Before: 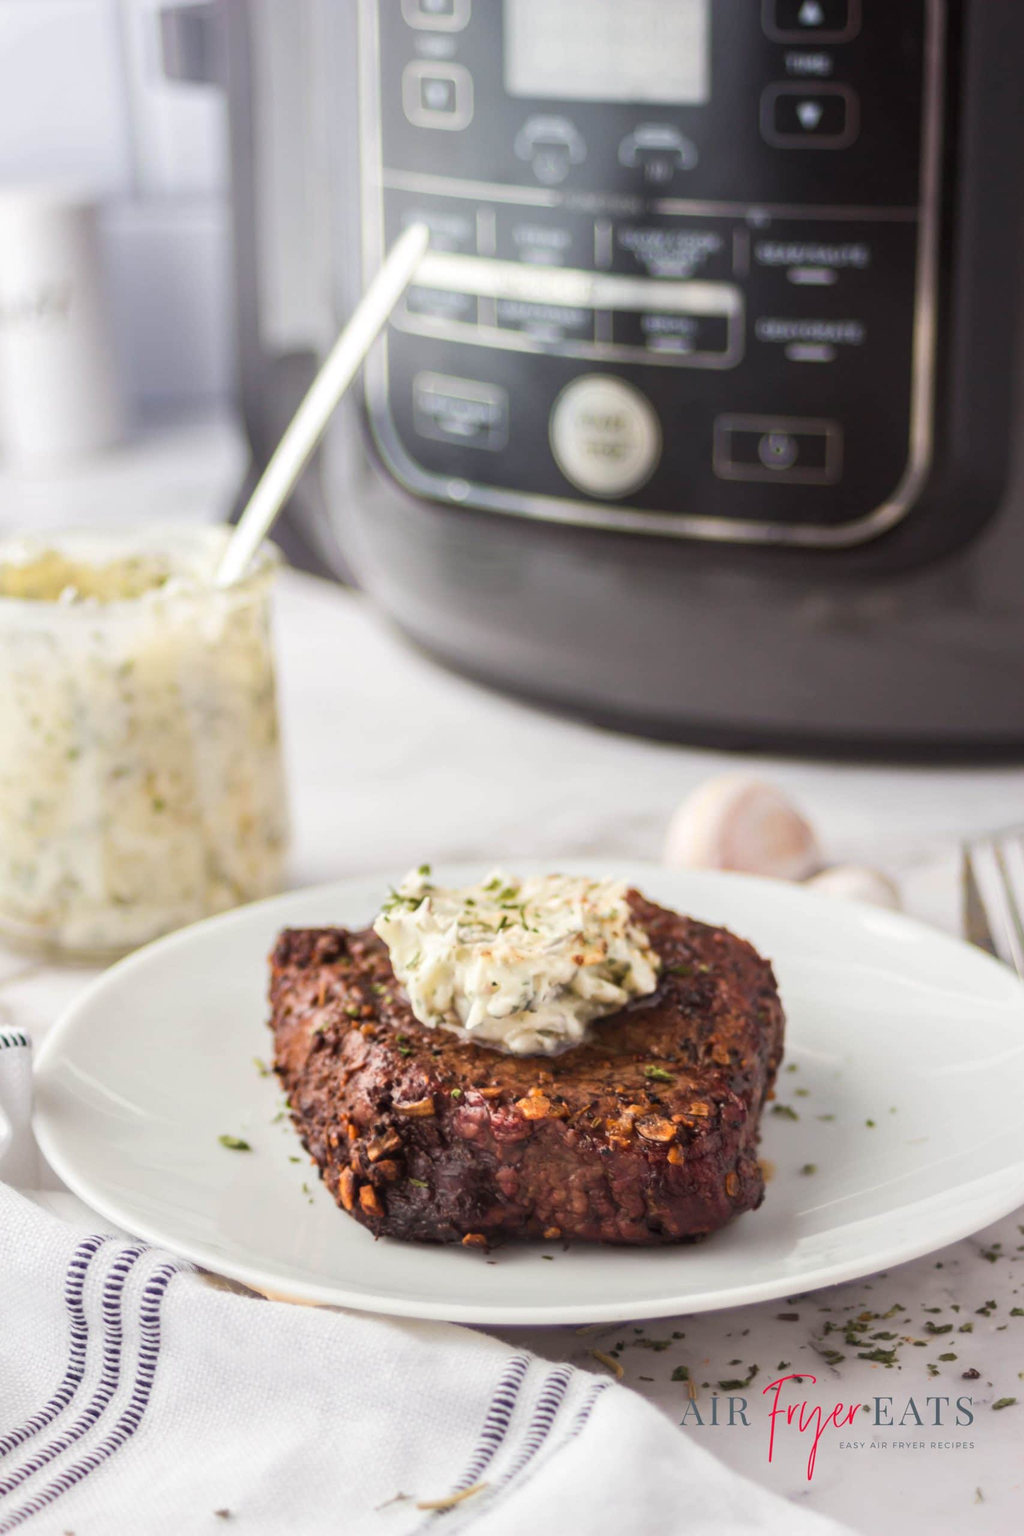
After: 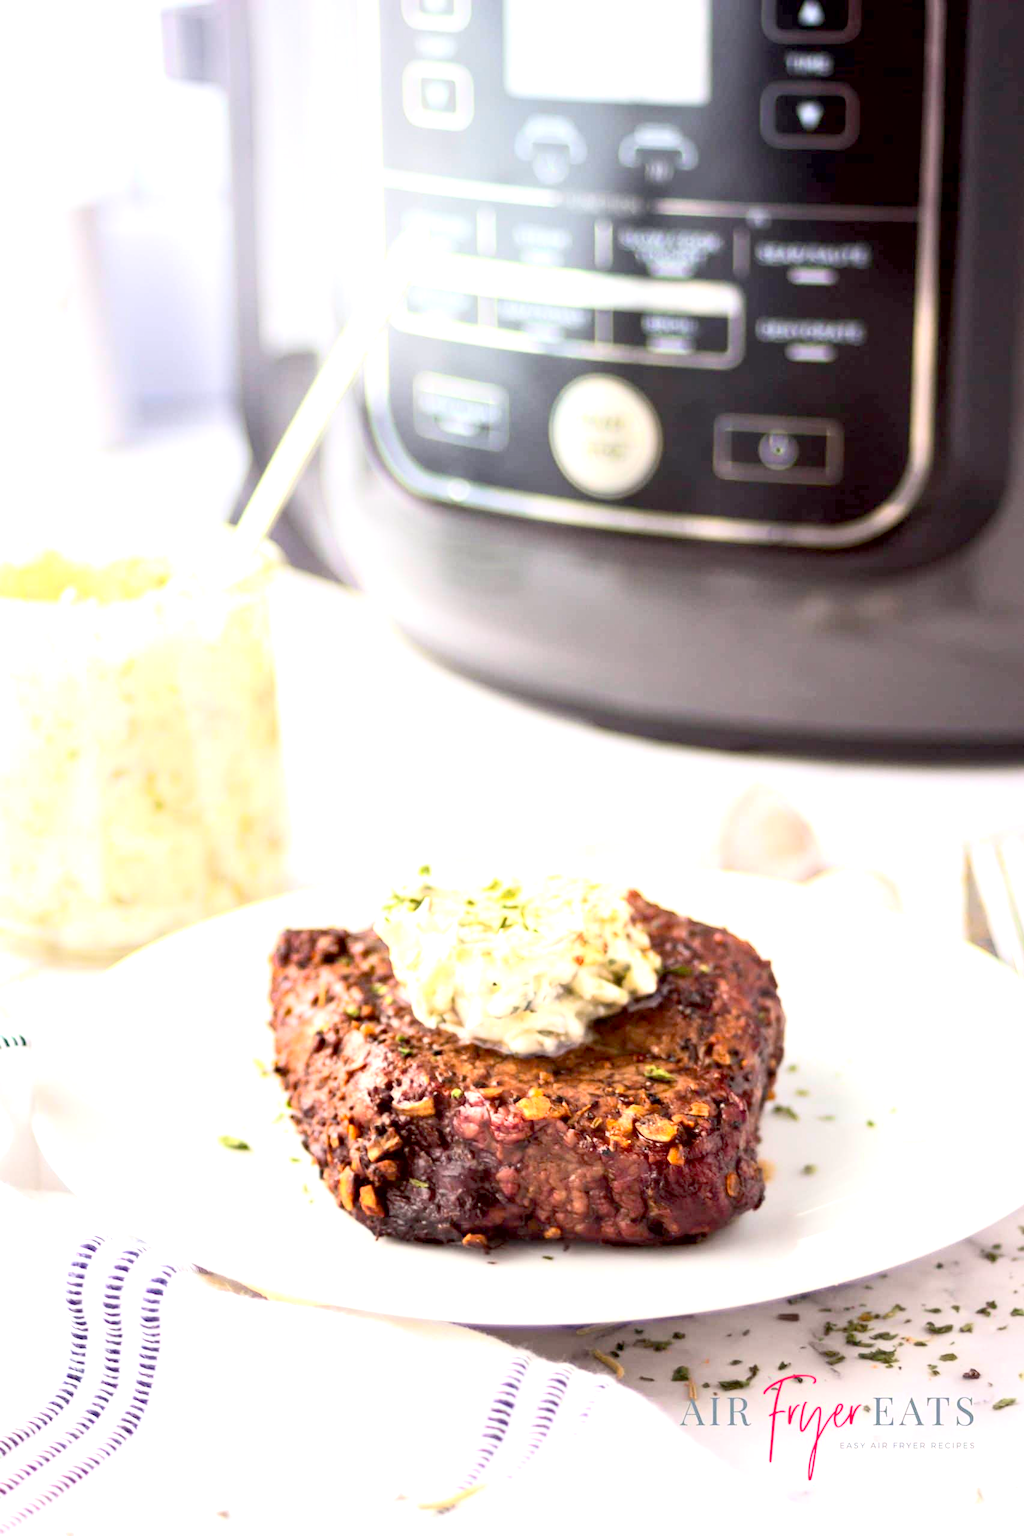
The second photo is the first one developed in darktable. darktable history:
exposure: black level correction 0.01, exposure 1 EV, compensate highlight preservation false
contrast brightness saturation: contrast 0.2, brightness 0.15, saturation 0.14
